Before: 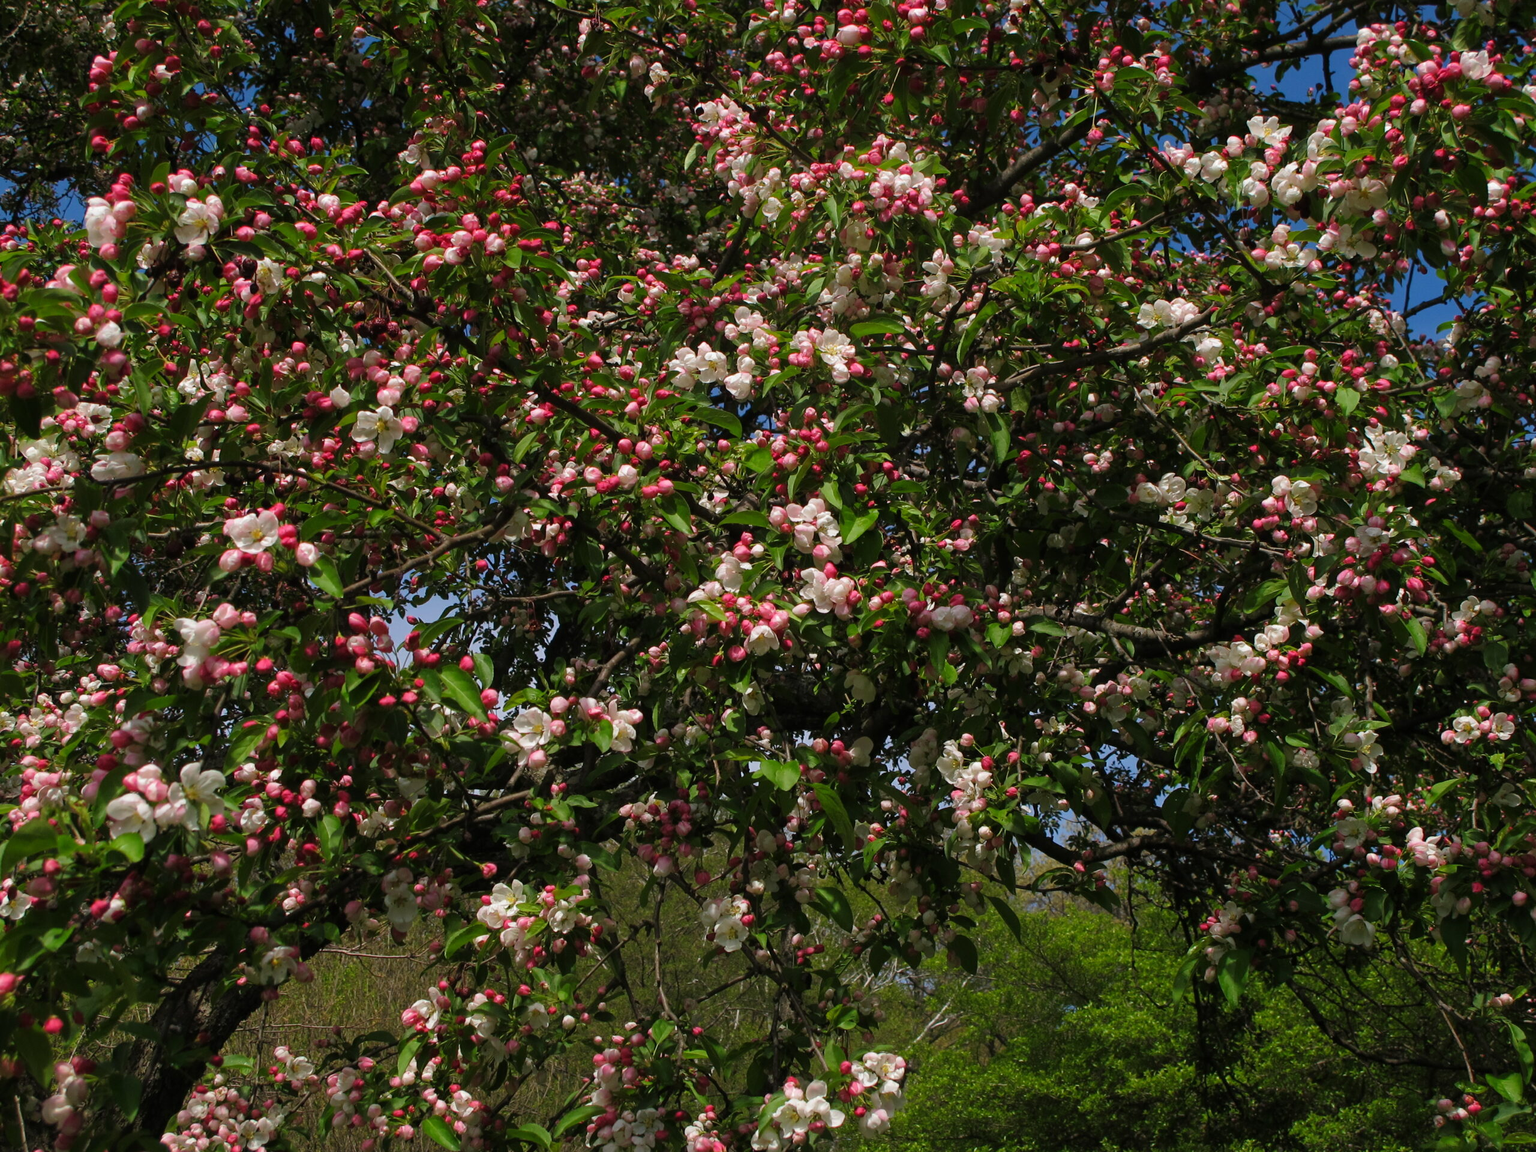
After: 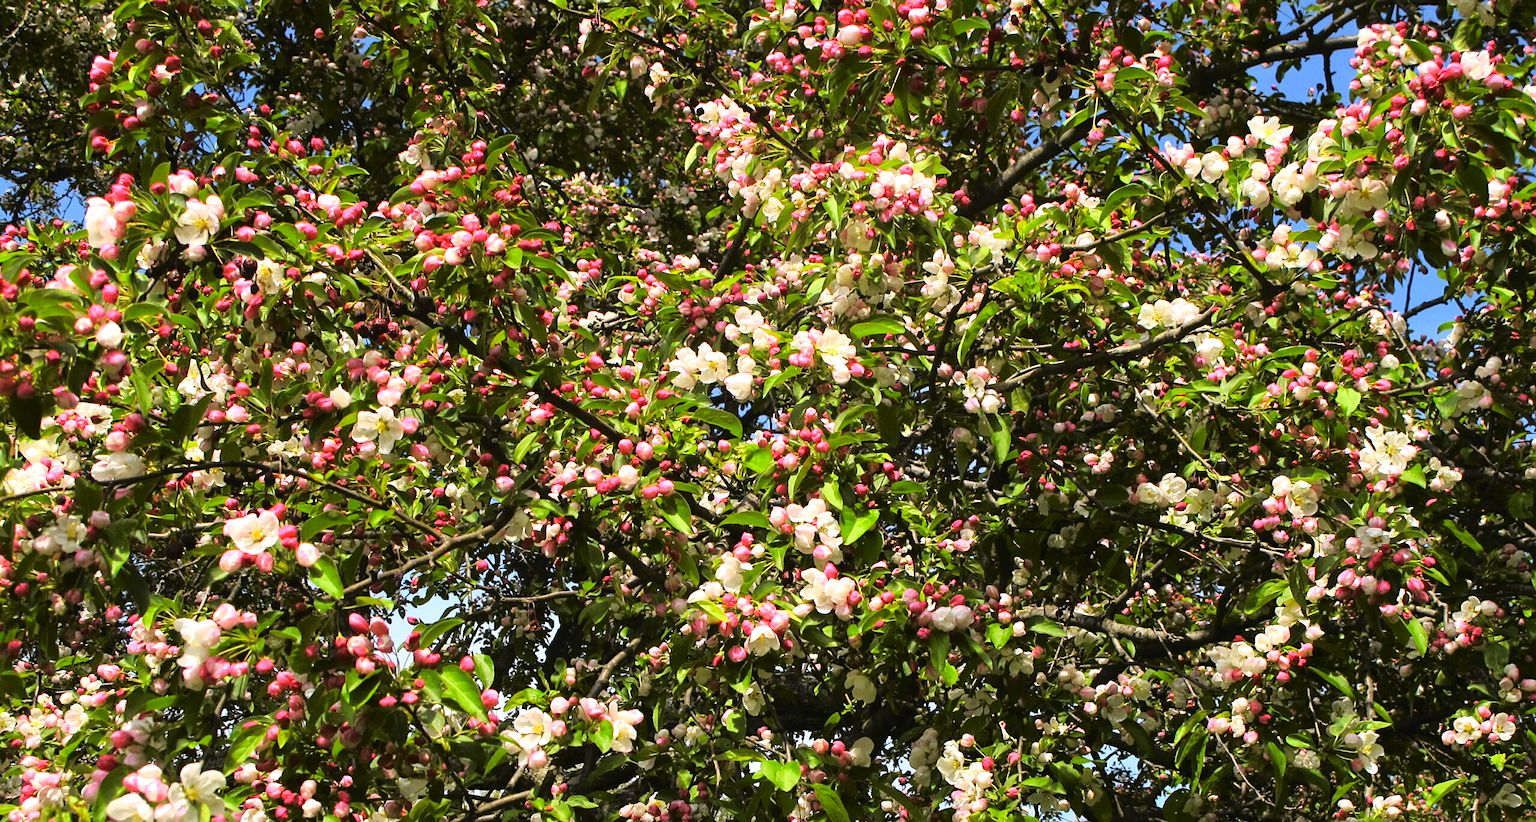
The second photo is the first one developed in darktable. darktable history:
crop: bottom 28.576%
sharpen: amount 0.2
exposure: black level correction 0, exposure 1.2 EV, compensate highlight preservation false
tone curve: curves: ch0 [(0, 0.013) (0.129, 0.1) (0.327, 0.382) (0.489, 0.573) (0.66, 0.748) (0.858, 0.926) (1, 0.977)]; ch1 [(0, 0) (0.353, 0.344) (0.45, 0.46) (0.498, 0.498) (0.521, 0.512) (0.563, 0.559) (0.592, 0.578) (0.647, 0.657) (1, 1)]; ch2 [(0, 0) (0.333, 0.346) (0.375, 0.375) (0.424, 0.43) (0.476, 0.492) (0.502, 0.502) (0.524, 0.531) (0.579, 0.61) (0.612, 0.644) (0.66, 0.715) (1, 1)], color space Lab, independent channels, preserve colors none
